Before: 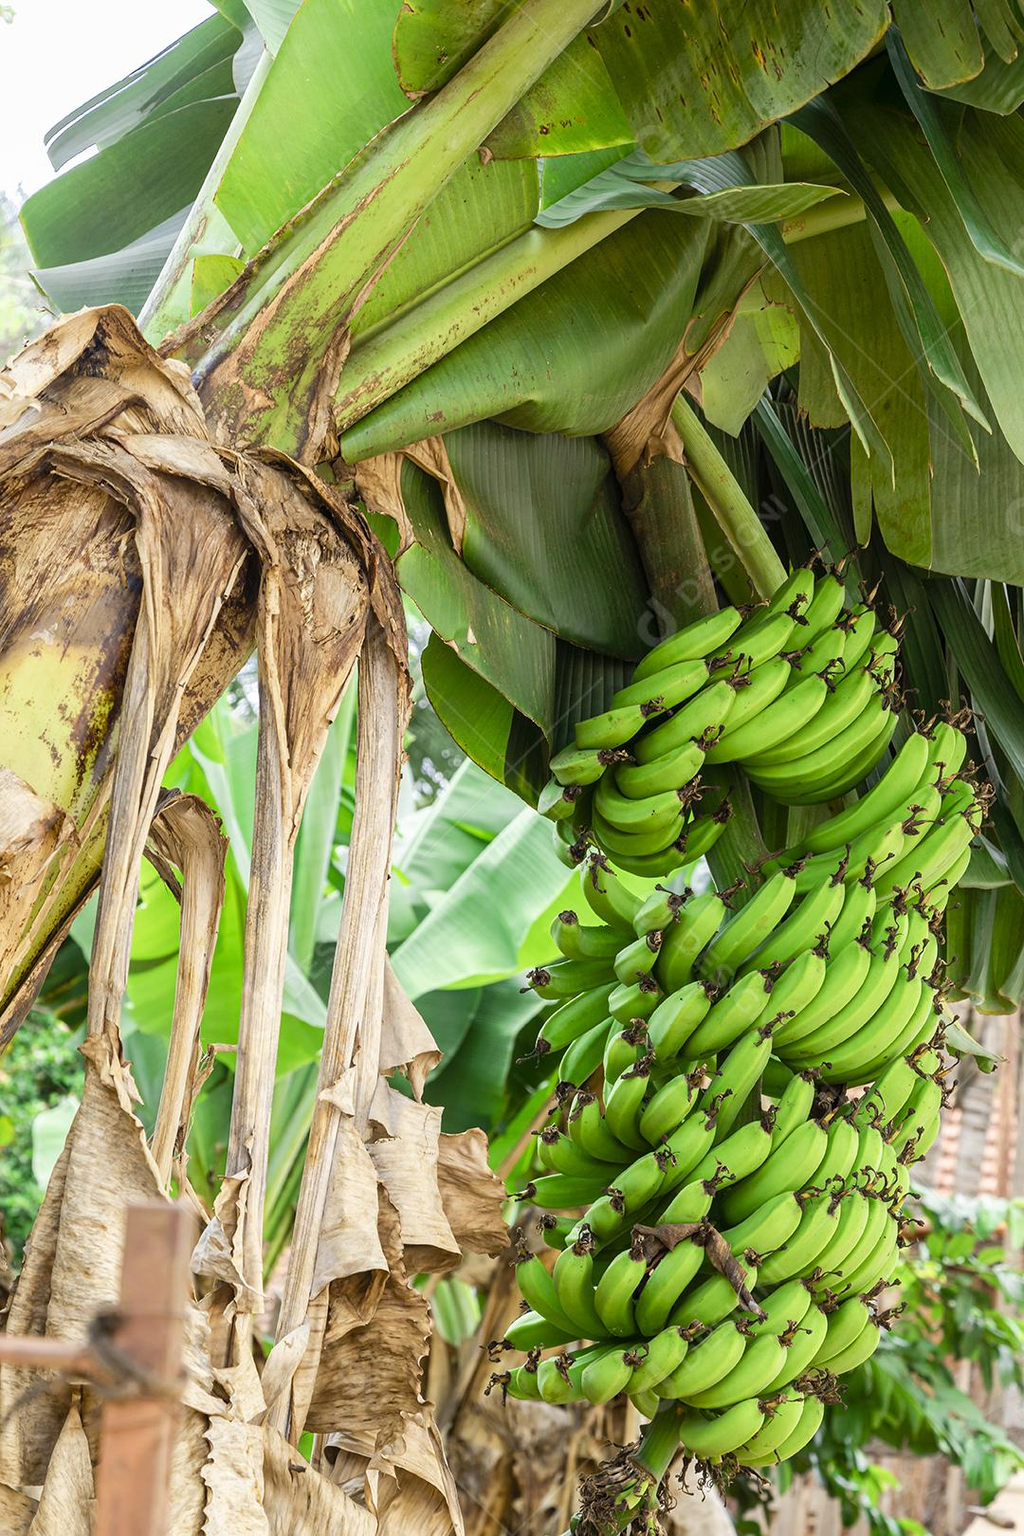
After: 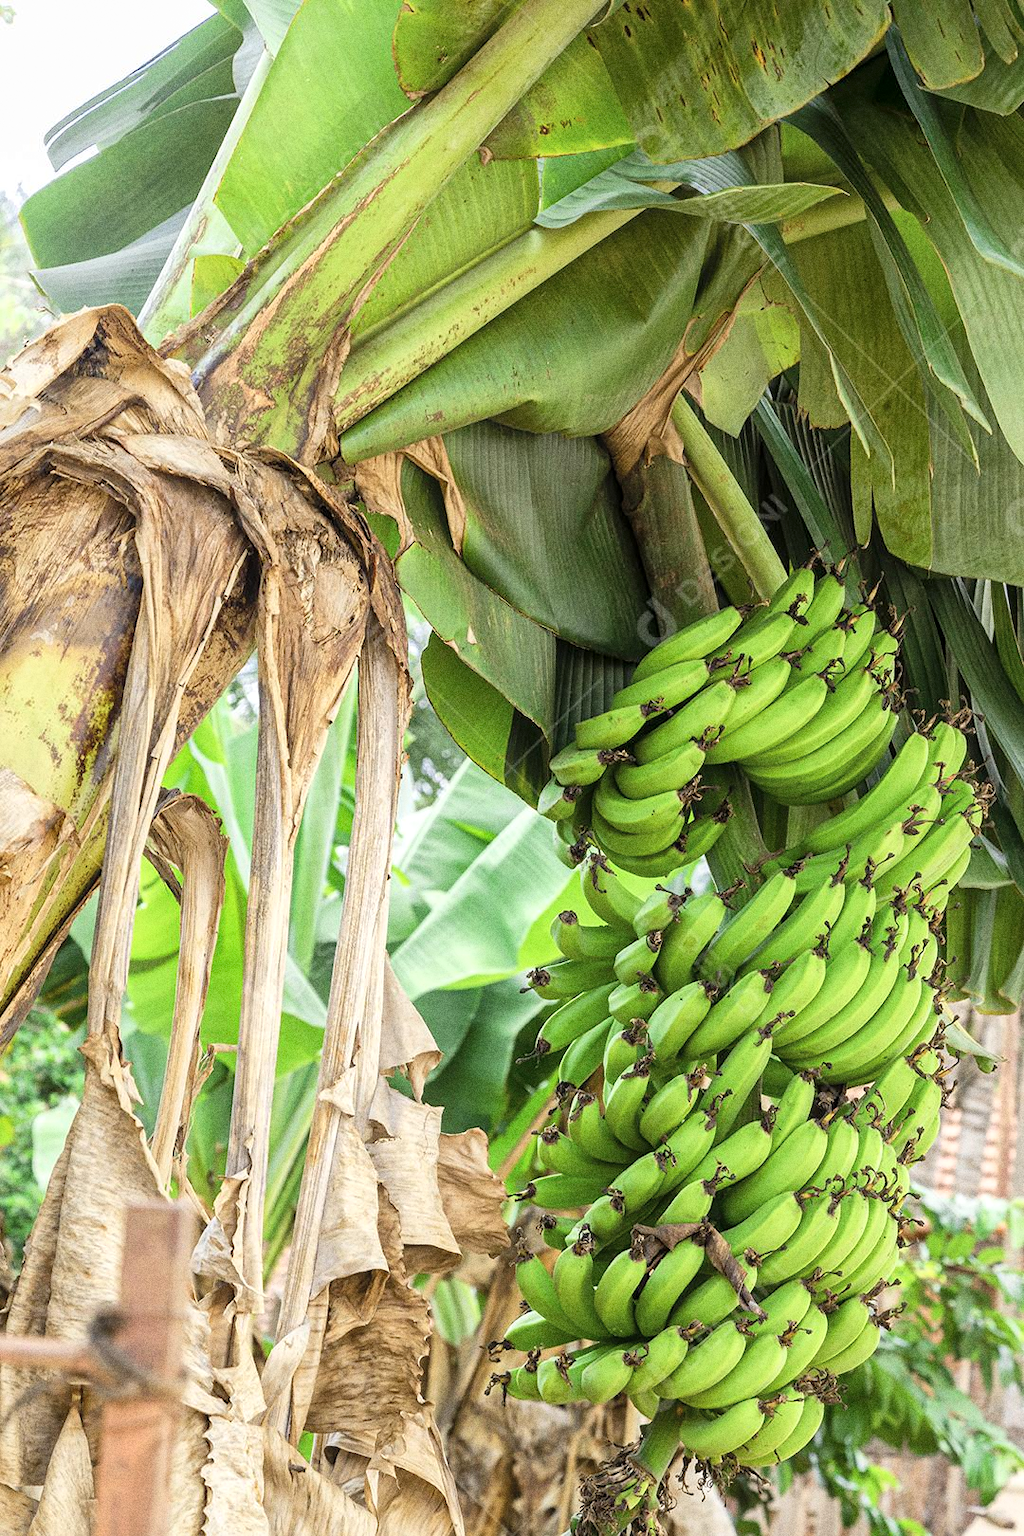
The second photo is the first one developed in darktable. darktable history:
grain: coarseness 0.09 ISO, strength 40%
global tonemap: drago (1, 100), detail 1
